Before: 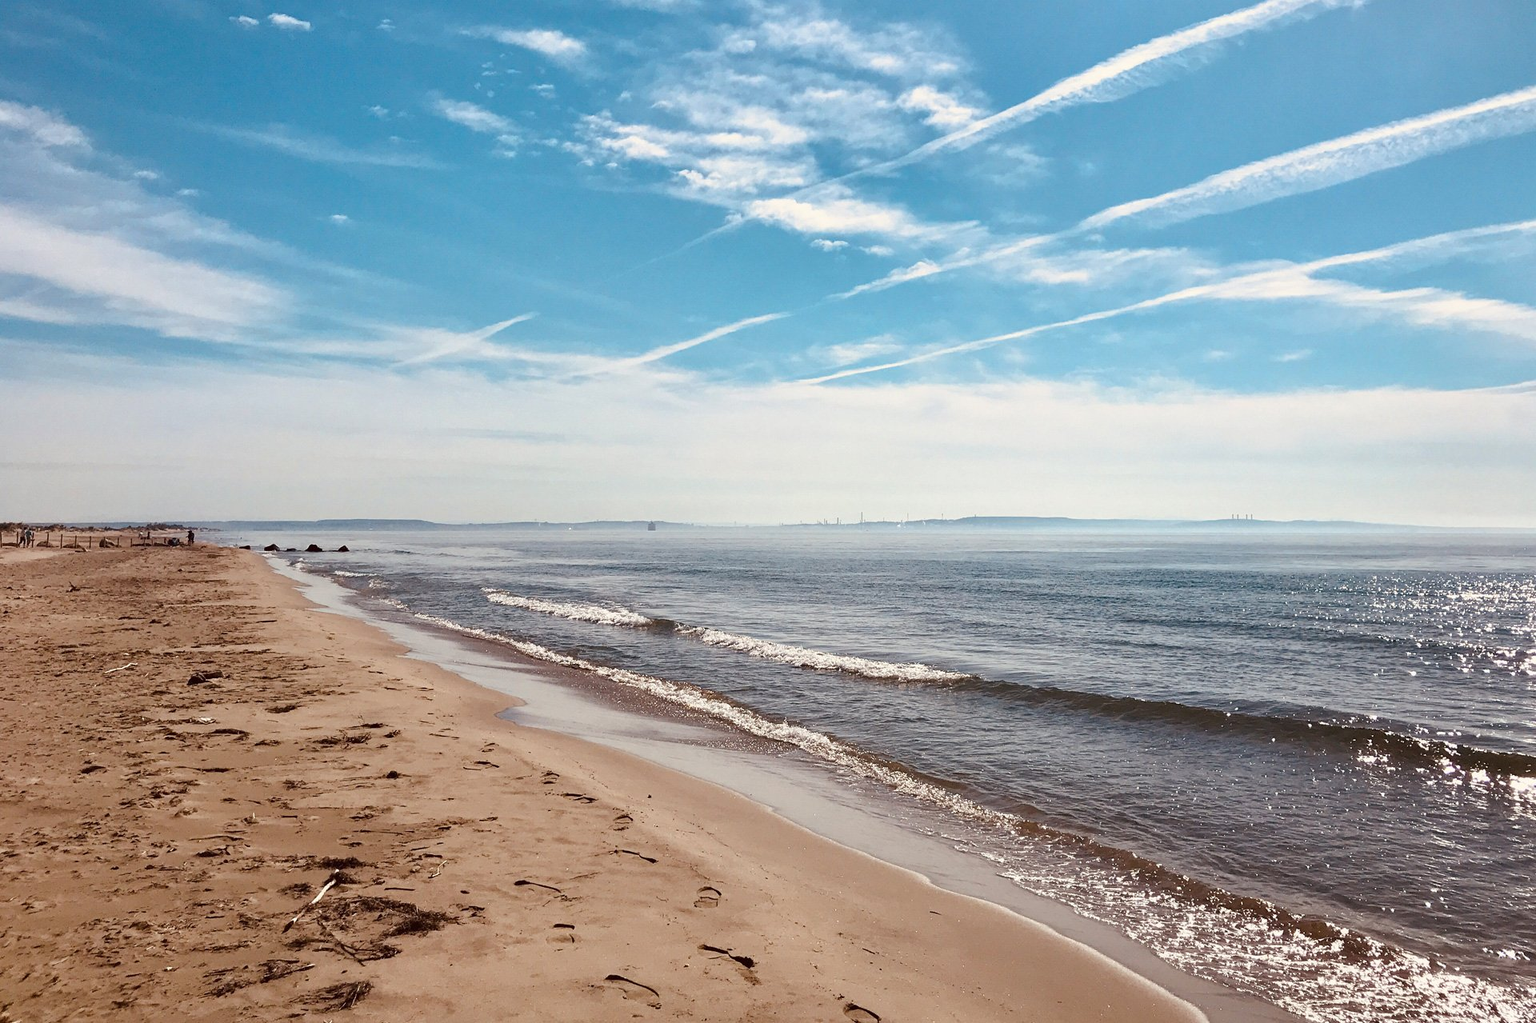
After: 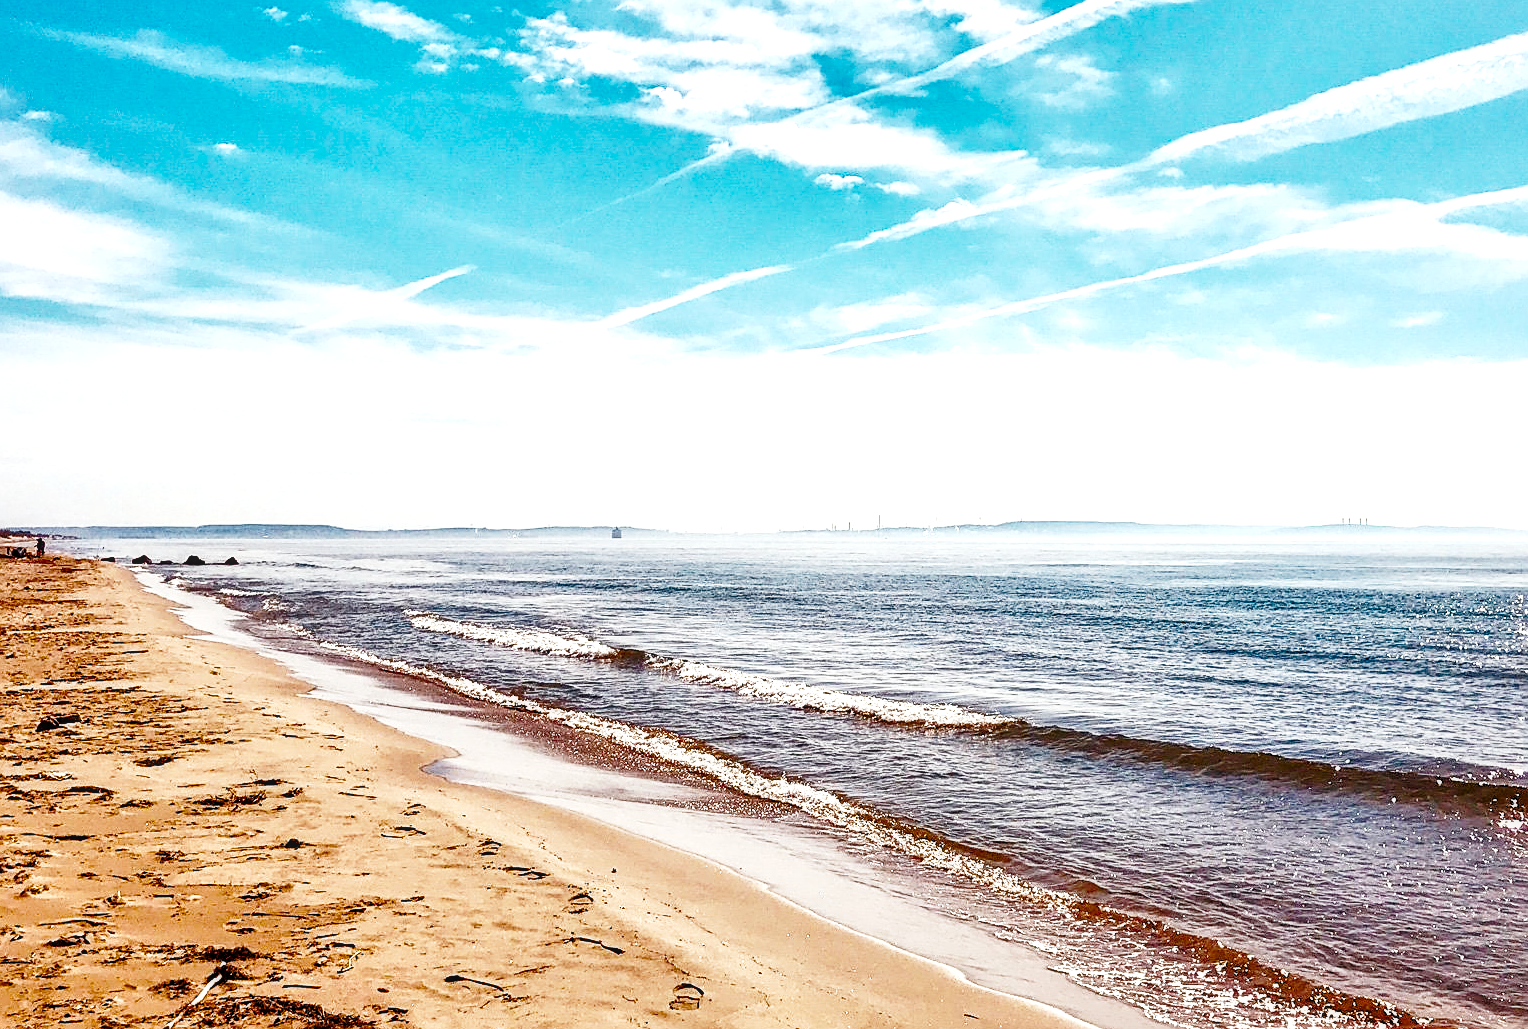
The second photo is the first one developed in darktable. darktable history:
crop and rotate: left 10.329%, top 9.822%, right 10.038%, bottom 9.689%
exposure: black level correction 0, exposure 0.594 EV, compensate exposure bias true, compensate highlight preservation false
sharpen: on, module defaults
base curve: curves: ch0 [(0, 0) (0.028, 0.03) (0.121, 0.232) (0.46, 0.748) (0.859, 0.968) (1, 1)], preserve colors none
shadows and highlights: shadows 25.61, highlights -48, soften with gaussian
local contrast: detail 130%
color balance rgb: shadows lift › chroma 1.022%, shadows lift › hue 31.48°, power › luminance -8.866%, global offset › luminance -0.515%, linear chroma grading › global chroma 15.236%, perceptual saturation grading › global saturation 20%, perceptual saturation grading › highlights -25.696%, perceptual saturation grading › shadows 49.448%, global vibrance 20%
